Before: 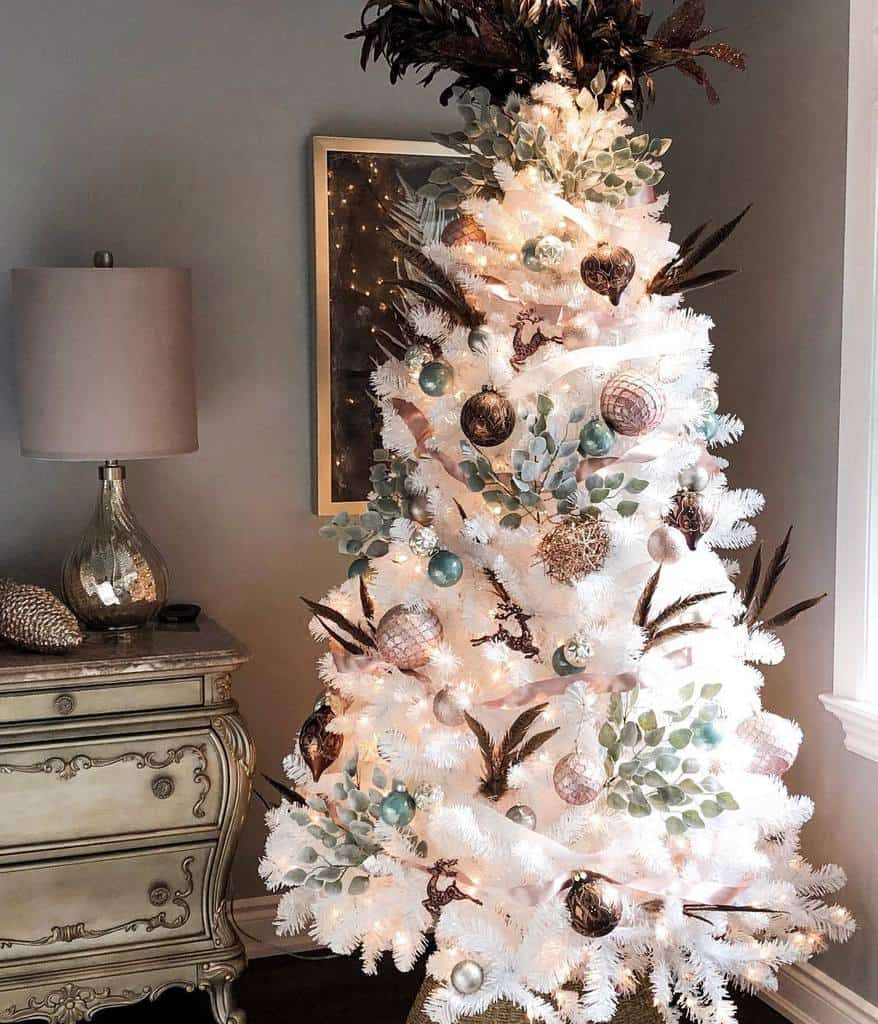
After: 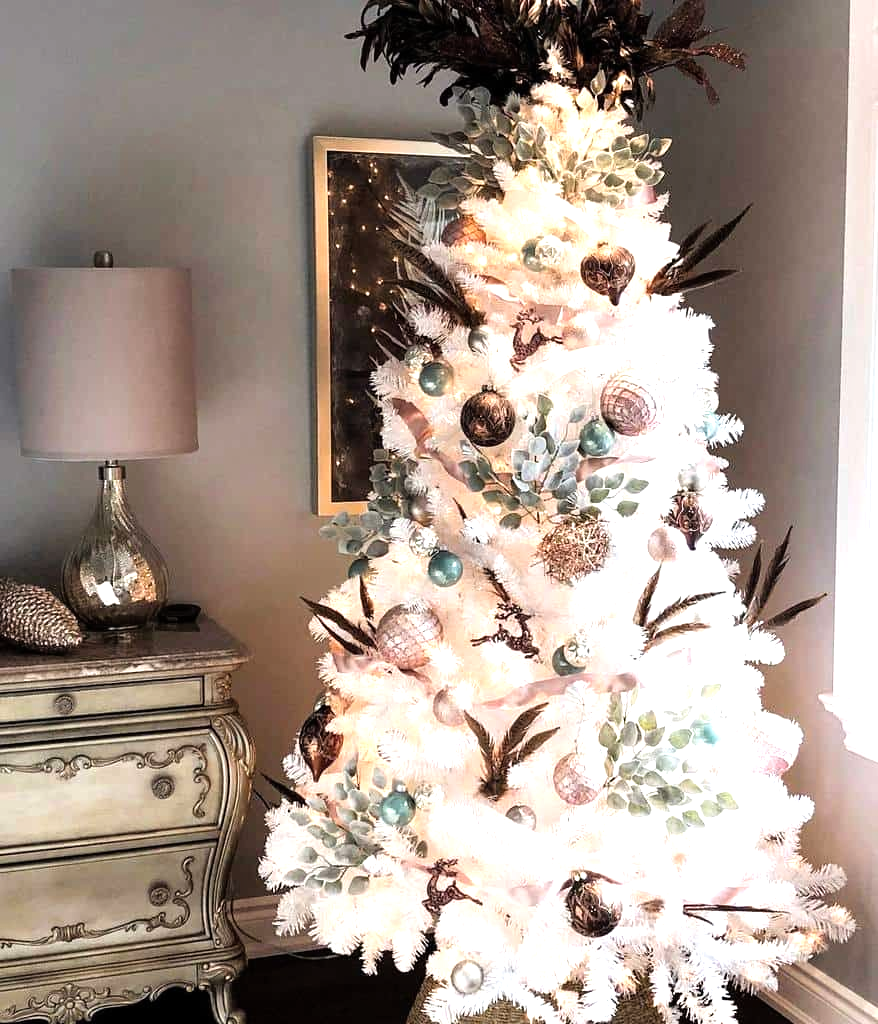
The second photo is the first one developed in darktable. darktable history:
tone equalizer: -8 EV -0.753 EV, -7 EV -0.671 EV, -6 EV -0.562 EV, -5 EV -0.36 EV, -3 EV 0.382 EV, -2 EV 0.6 EV, -1 EV 0.685 EV, +0 EV 0.726 EV
